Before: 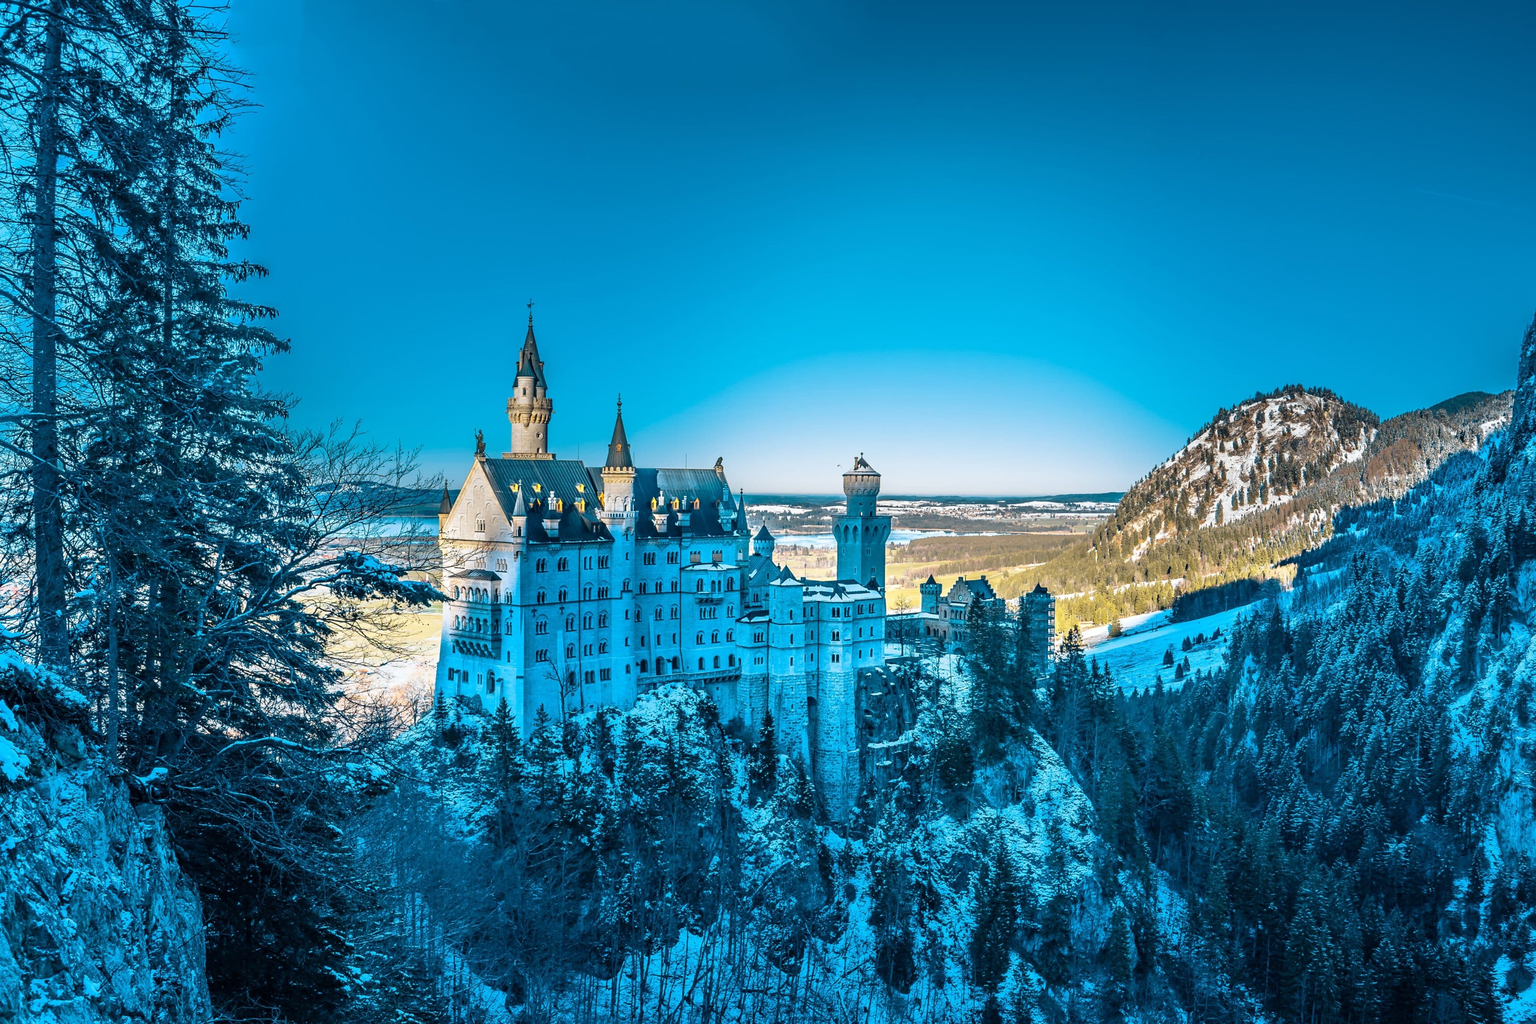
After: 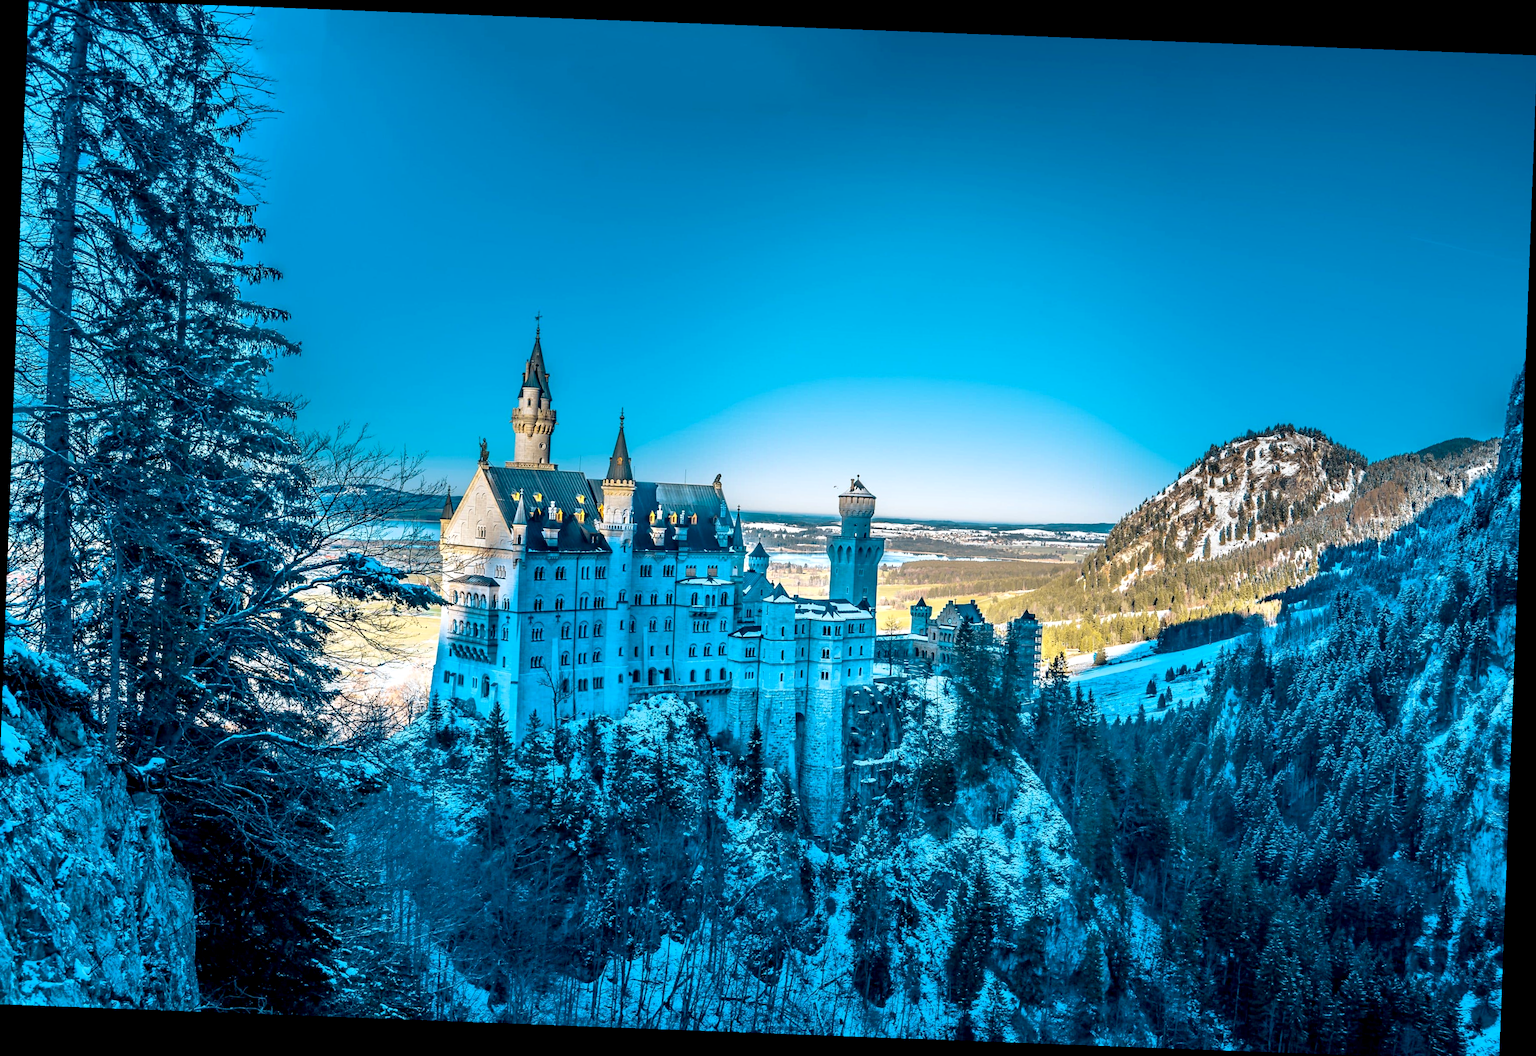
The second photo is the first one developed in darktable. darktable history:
rotate and perspective: rotation 2.17°, automatic cropping off
exposure: black level correction 0.007, exposure 0.159 EV, compensate highlight preservation false
crop and rotate: left 0.614%, top 0.179%, bottom 0.309%
